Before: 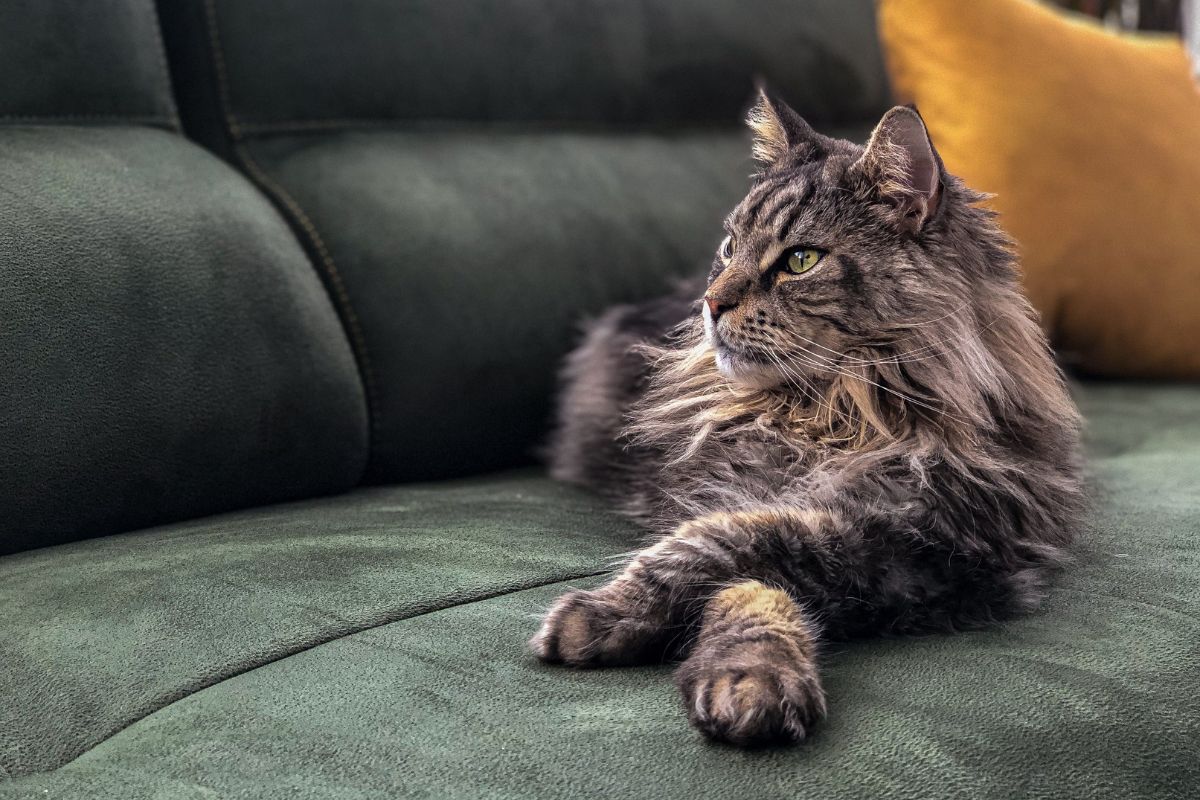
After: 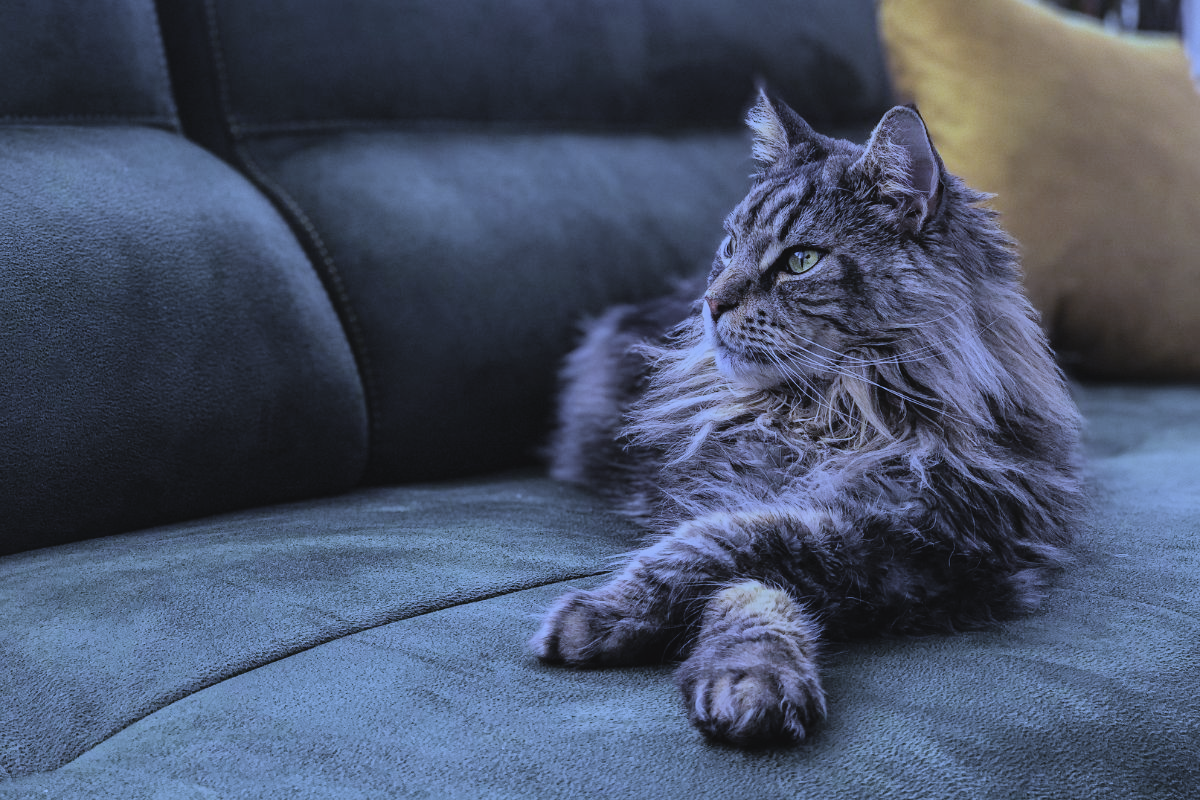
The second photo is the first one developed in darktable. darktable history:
filmic rgb: black relative exposure -7.65 EV, white relative exposure 4.56 EV, hardness 3.61, color science v6 (2022)
white balance: red 0.766, blue 1.537
contrast brightness saturation: contrast 0.11, saturation -0.17
exposure: black level correction -0.015, exposure -0.125 EV, compensate highlight preservation false
shadows and highlights: shadows 12, white point adjustment 1.2, highlights -0.36, soften with gaussian
